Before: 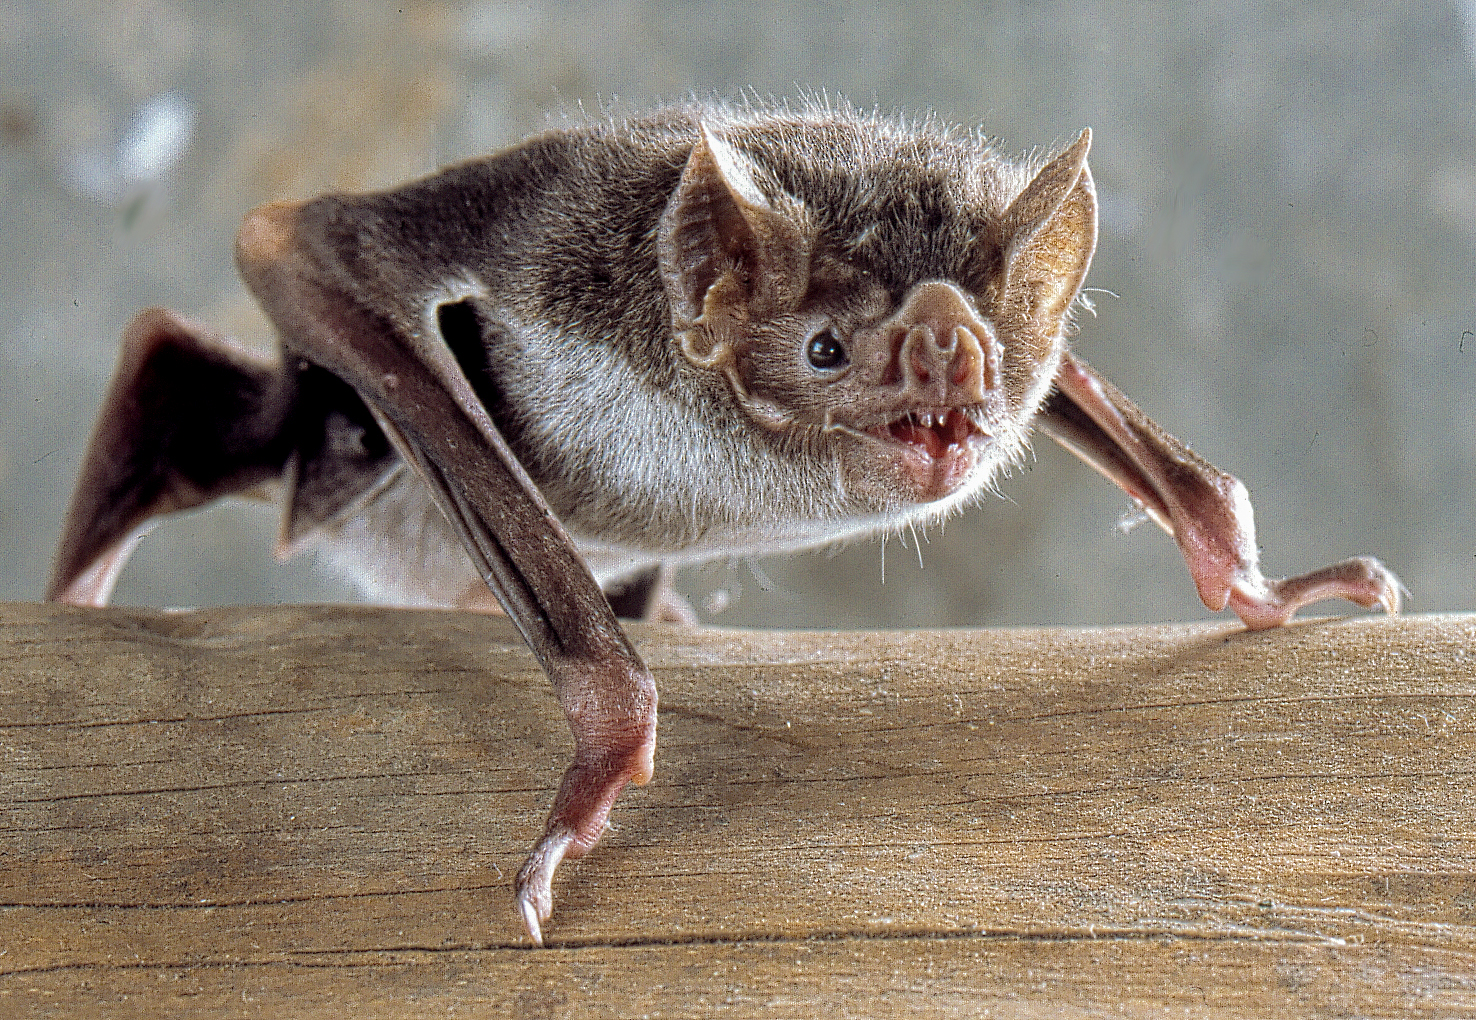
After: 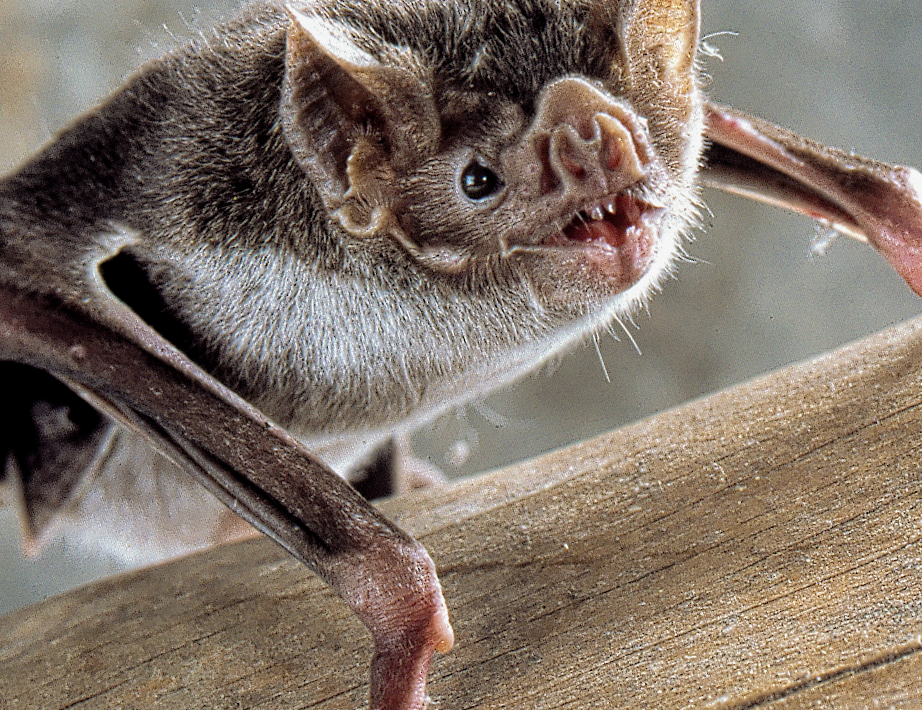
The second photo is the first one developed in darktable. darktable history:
crop and rotate: angle 19.12°, left 7.001%, right 4.324%, bottom 1.109%
filmic rgb: black relative exposure -12.86 EV, white relative exposure 2.82 EV, target black luminance 0%, hardness 8.62, latitude 70.34%, contrast 1.136, shadows ↔ highlights balance -1%, color science v4 (2020)
